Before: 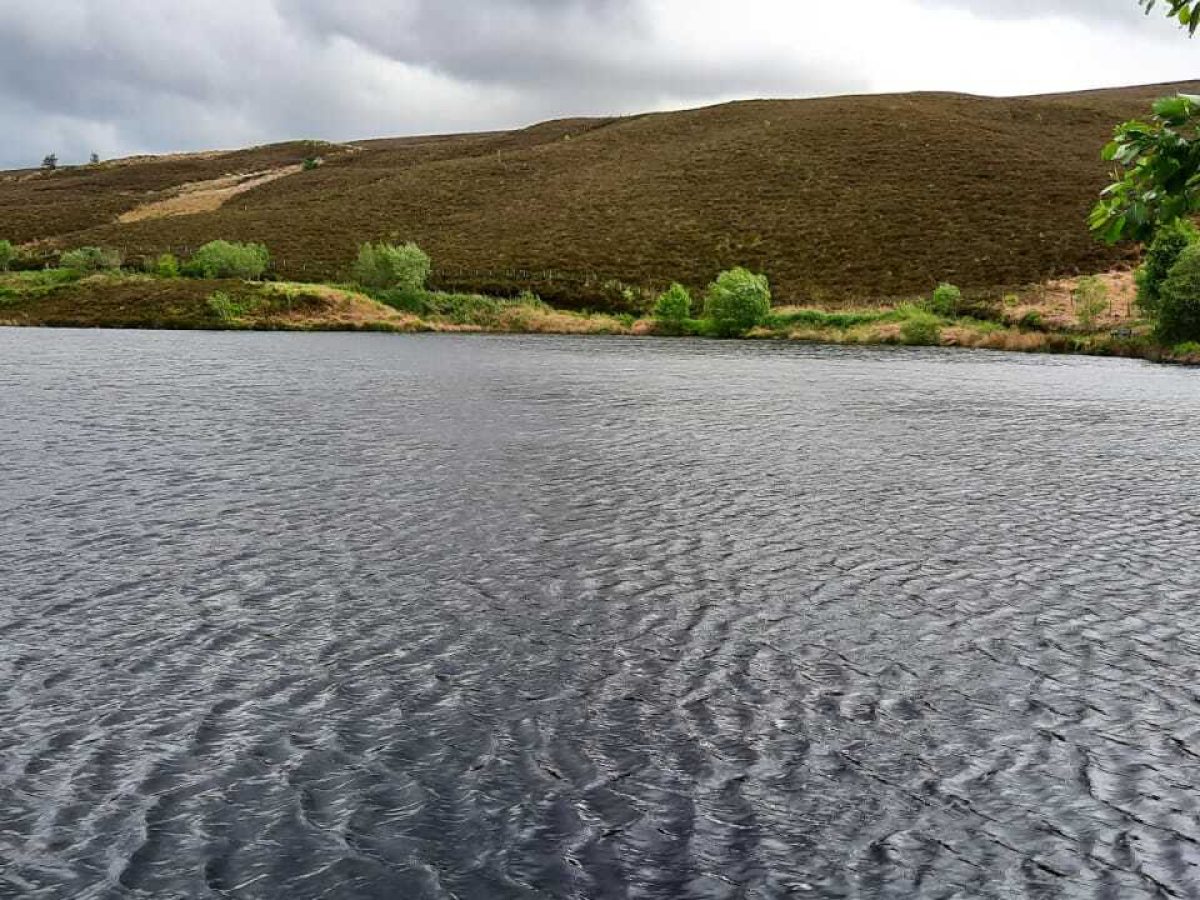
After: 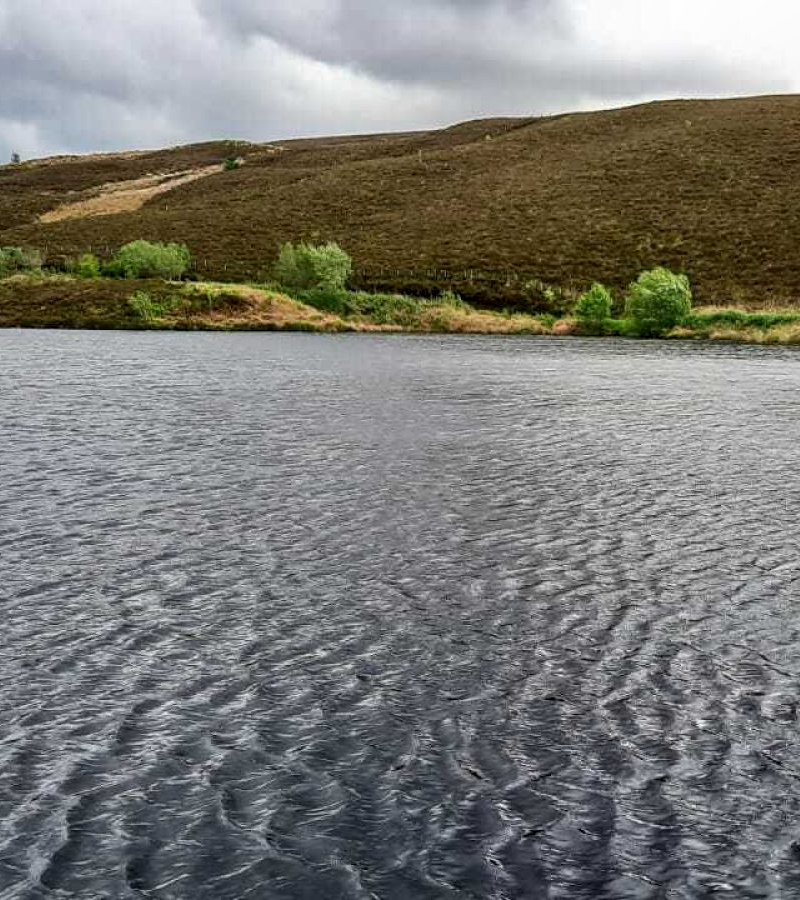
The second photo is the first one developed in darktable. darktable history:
crop and rotate: left 6.617%, right 26.717%
local contrast: detail 130%
